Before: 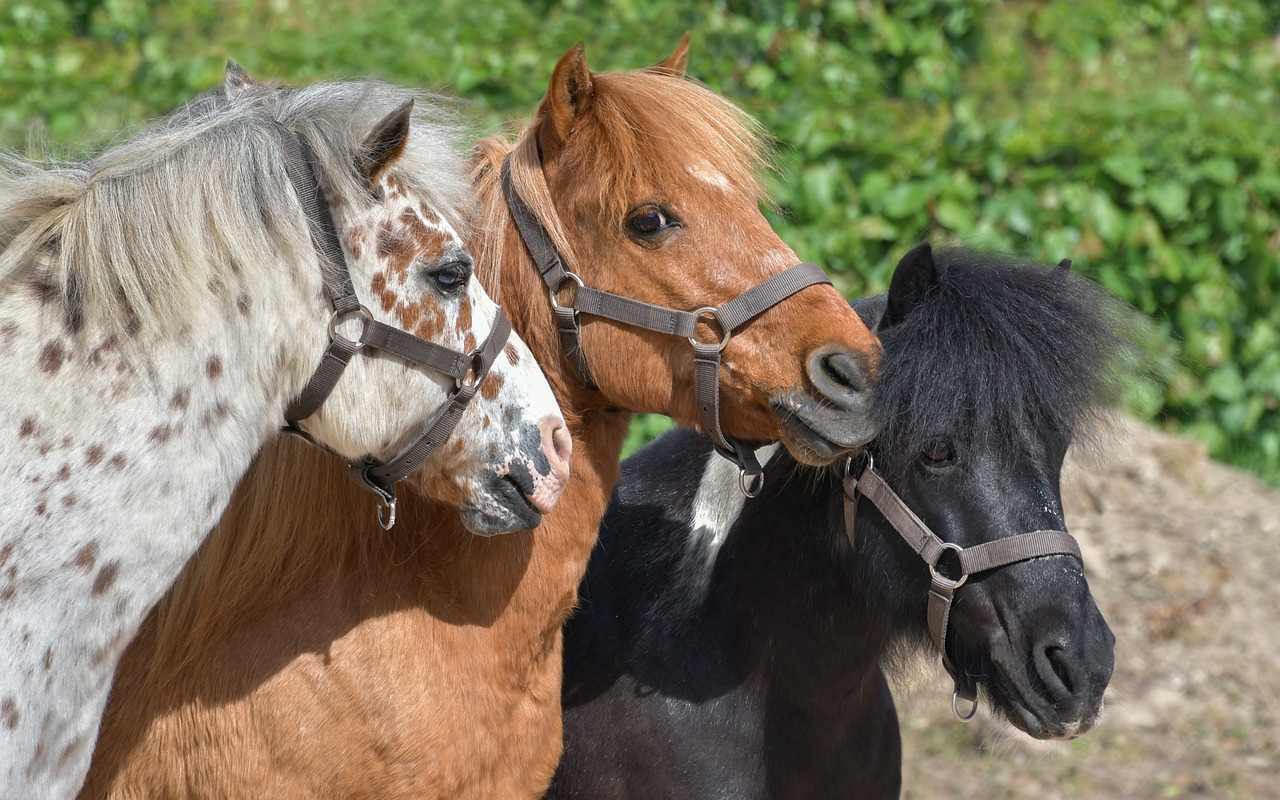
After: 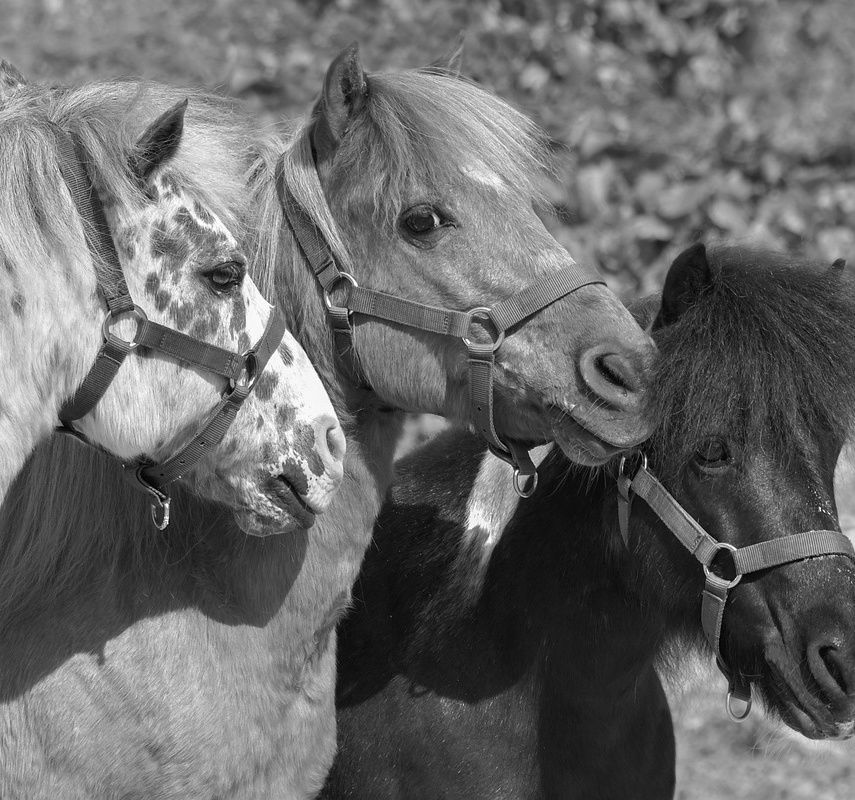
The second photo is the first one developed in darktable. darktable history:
crop and rotate: left 17.732%, right 15.423%
monochrome: a 16.06, b 15.48, size 1
